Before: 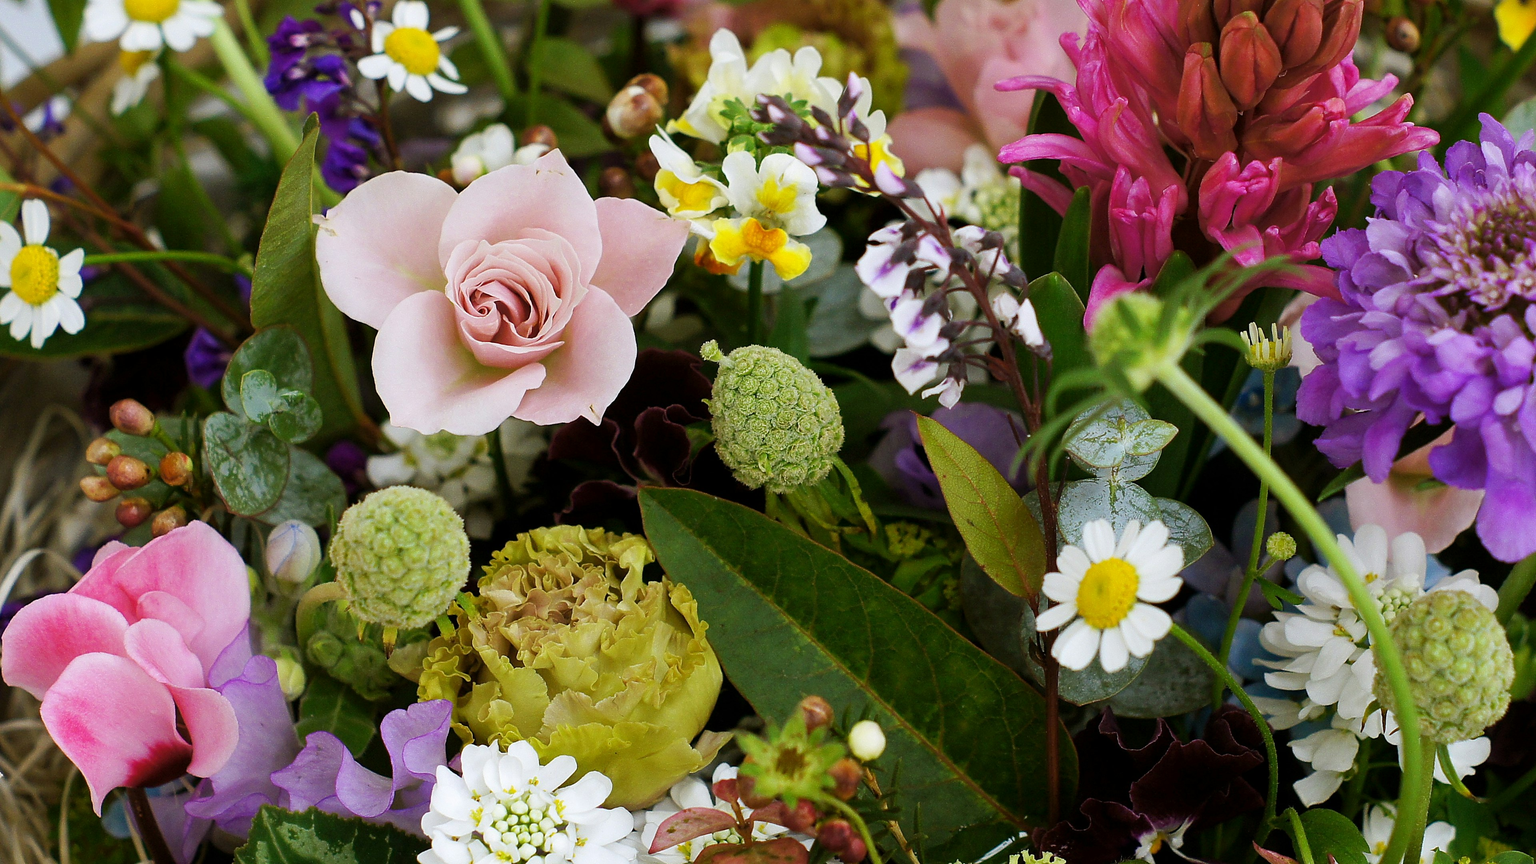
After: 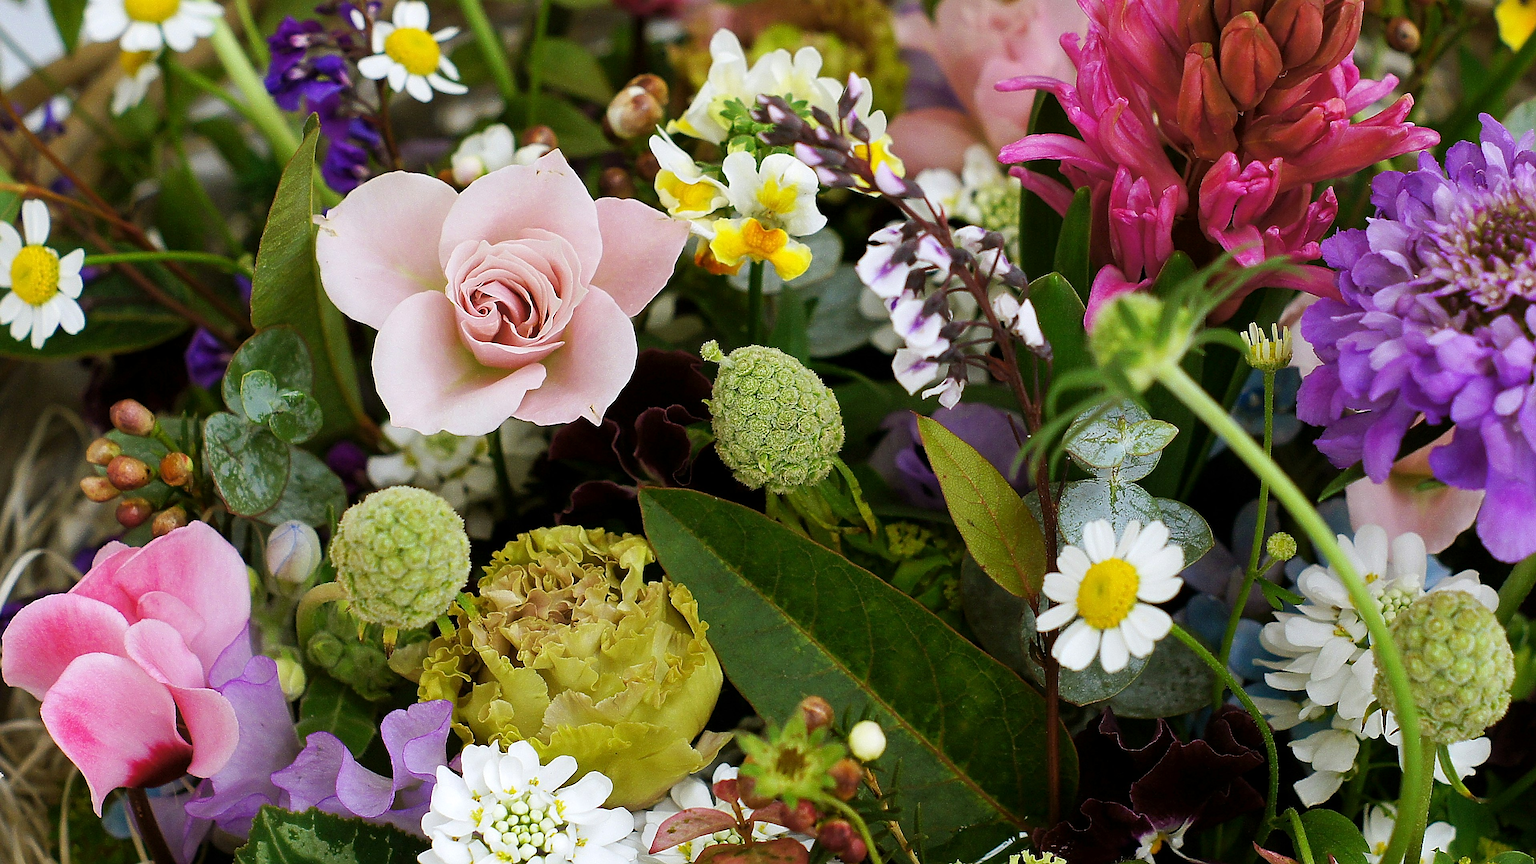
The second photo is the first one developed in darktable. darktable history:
sharpen: on, module defaults
exposure: exposure 0.081 EV, compensate highlight preservation false
